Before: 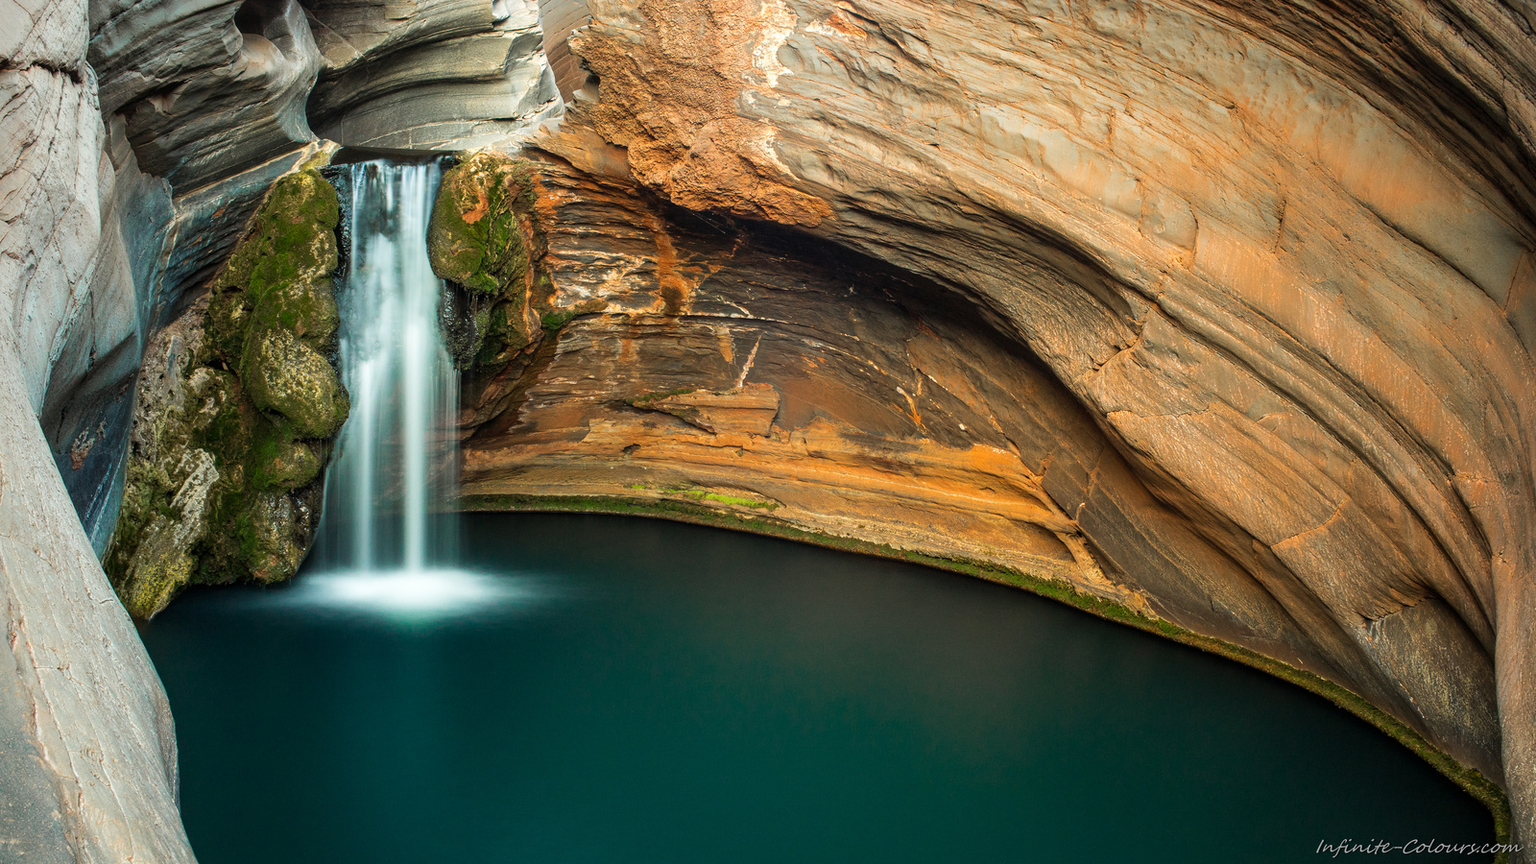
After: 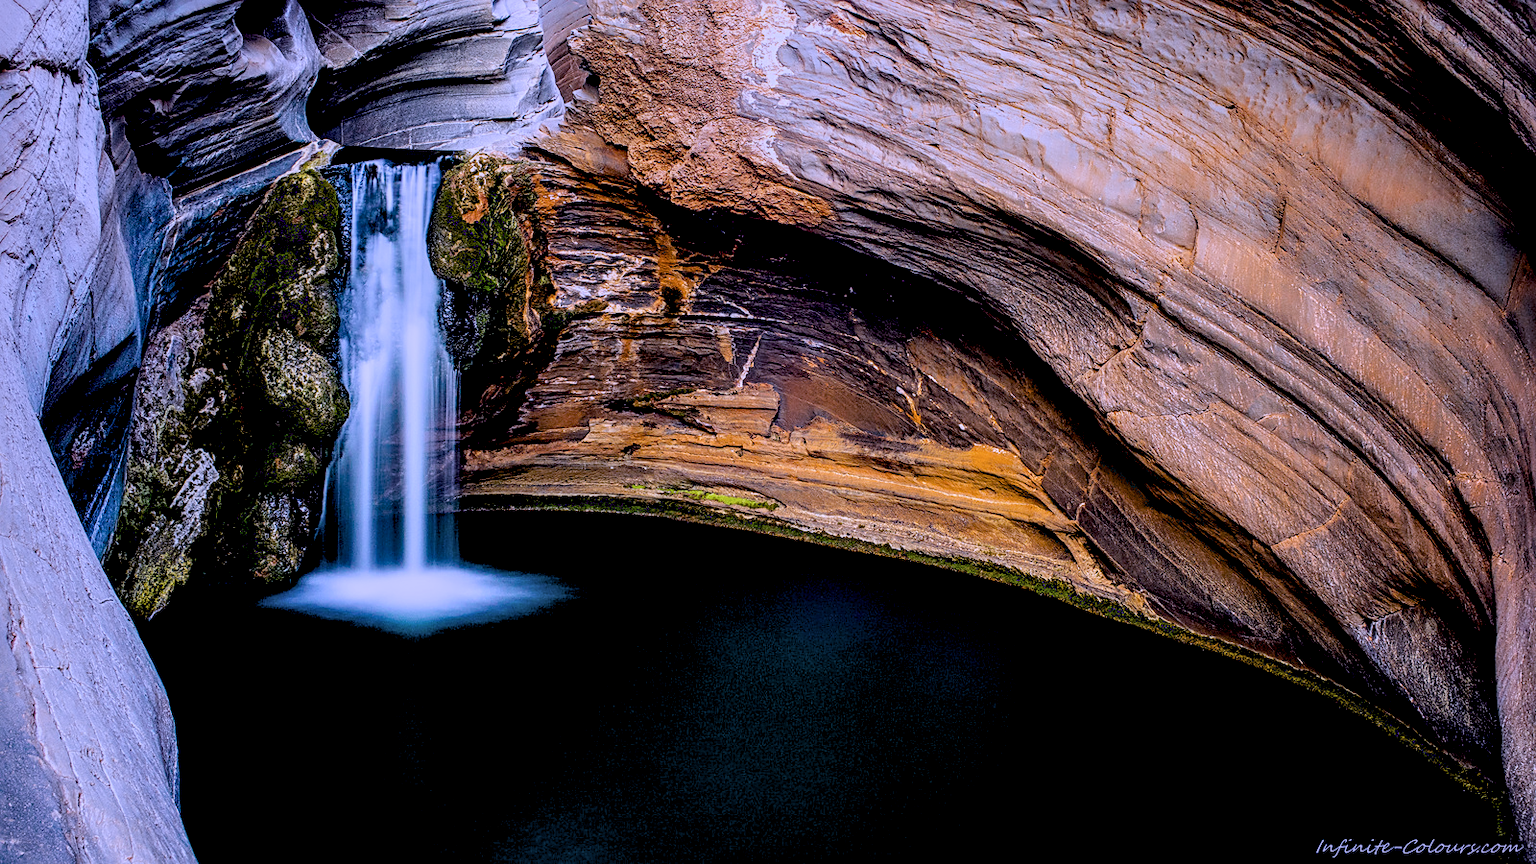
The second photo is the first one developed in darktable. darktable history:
sharpen: on, module defaults
exposure: black level correction 0.046, exposure -0.228 EV, compensate highlight preservation false
local contrast: detail 150%
white balance: red 0.98, blue 1.61
filmic rgb: white relative exposure 3.9 EV, hardness 4.26
